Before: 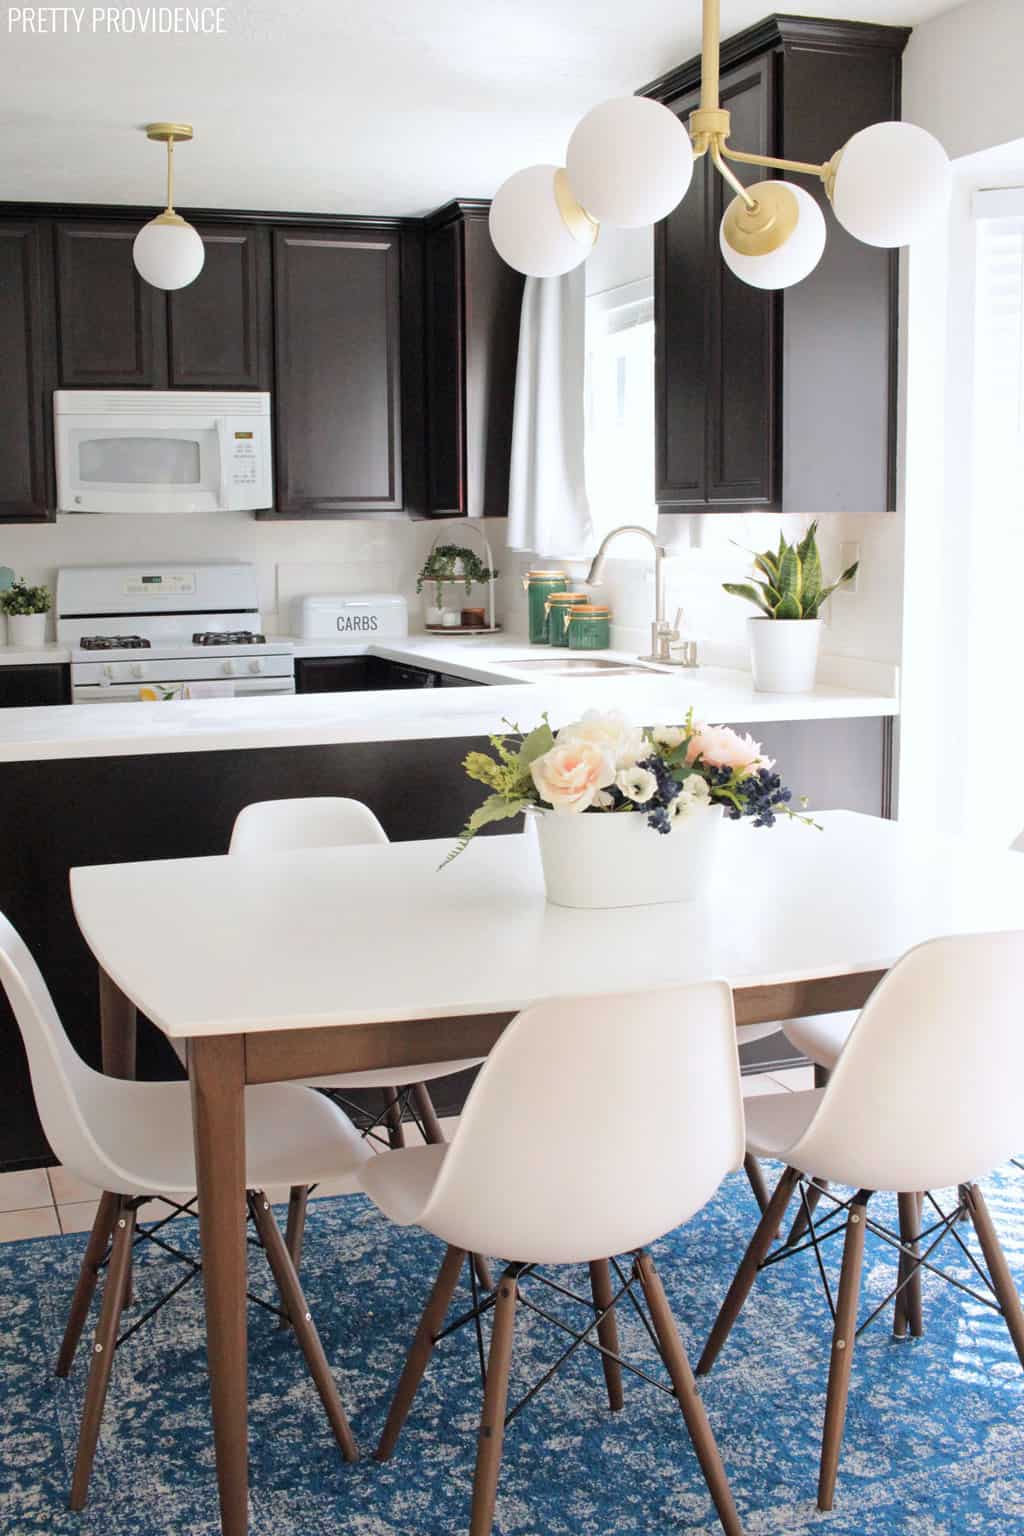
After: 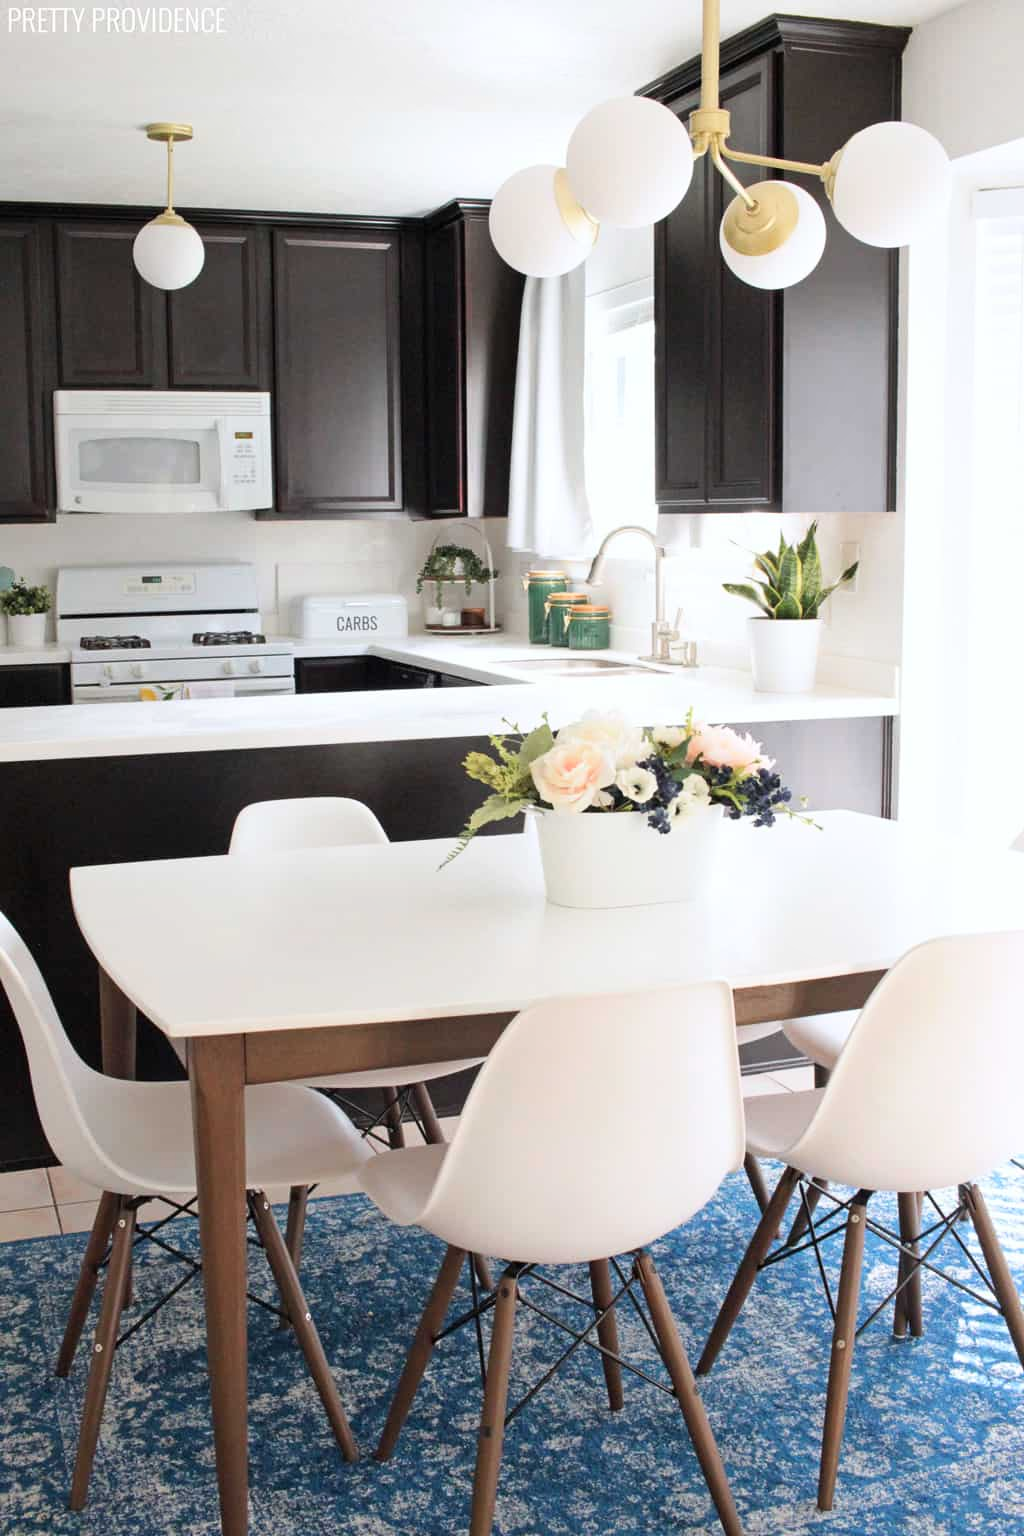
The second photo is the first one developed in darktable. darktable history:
shadows and highlights: shadows 1.69, highlights 38.18
